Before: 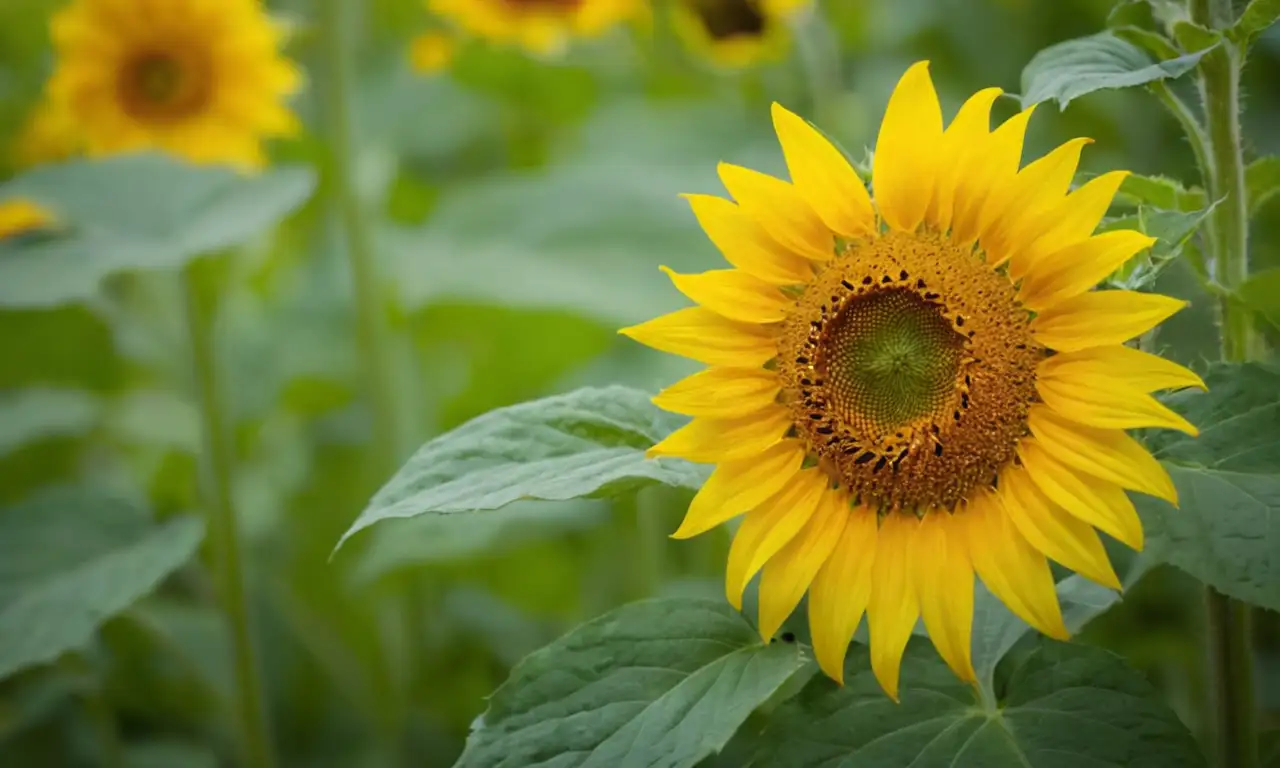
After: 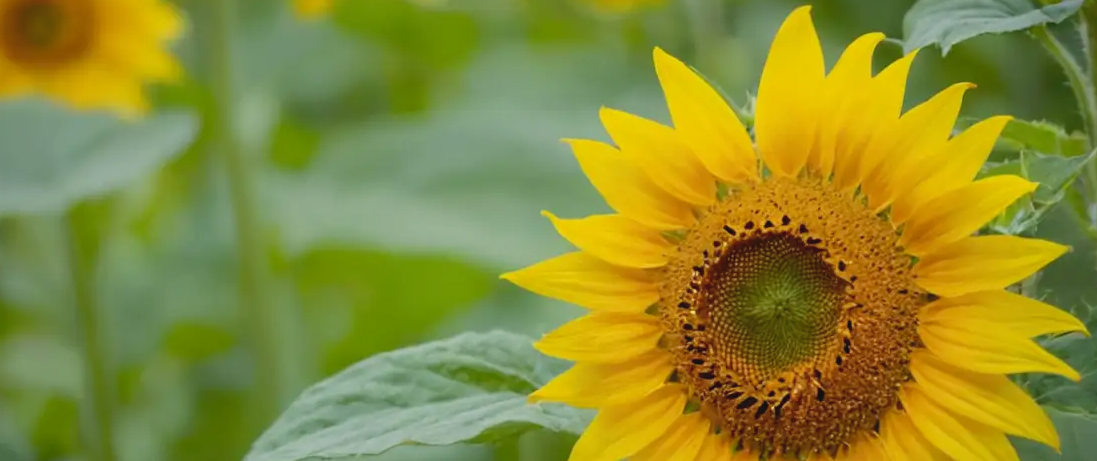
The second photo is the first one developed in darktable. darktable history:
contrast brightness saturation: contrast -0.158, brightness 0.04, saturation -0.139
tone curve: curves: ch0 [(0, 0) (0.003, 0.001) (0.011, 0.004) (0.025, 0.011) (0.044, 0.021) (0.069, 0.028) (0.1, 0.036) (0.136, 0.051) (0.177, 0.085) (0.224, 0.127) (0.277, 0.193) (0.335, 0.266) (0.399, 0.338) (0.468, 0.419) (0.543, 0.504) (0.623, 0.593) (0.709, 0.689) (0.801, 0.784) (0.898, 0.888) (1, 1)], preserve colors none
exposure: black level correction -0.001, exposure 0.08 EV, compensate highlight preservation false
crop and rotate: left 9.254%, top 7.181%, right 4.971%, bottom 32.776%
